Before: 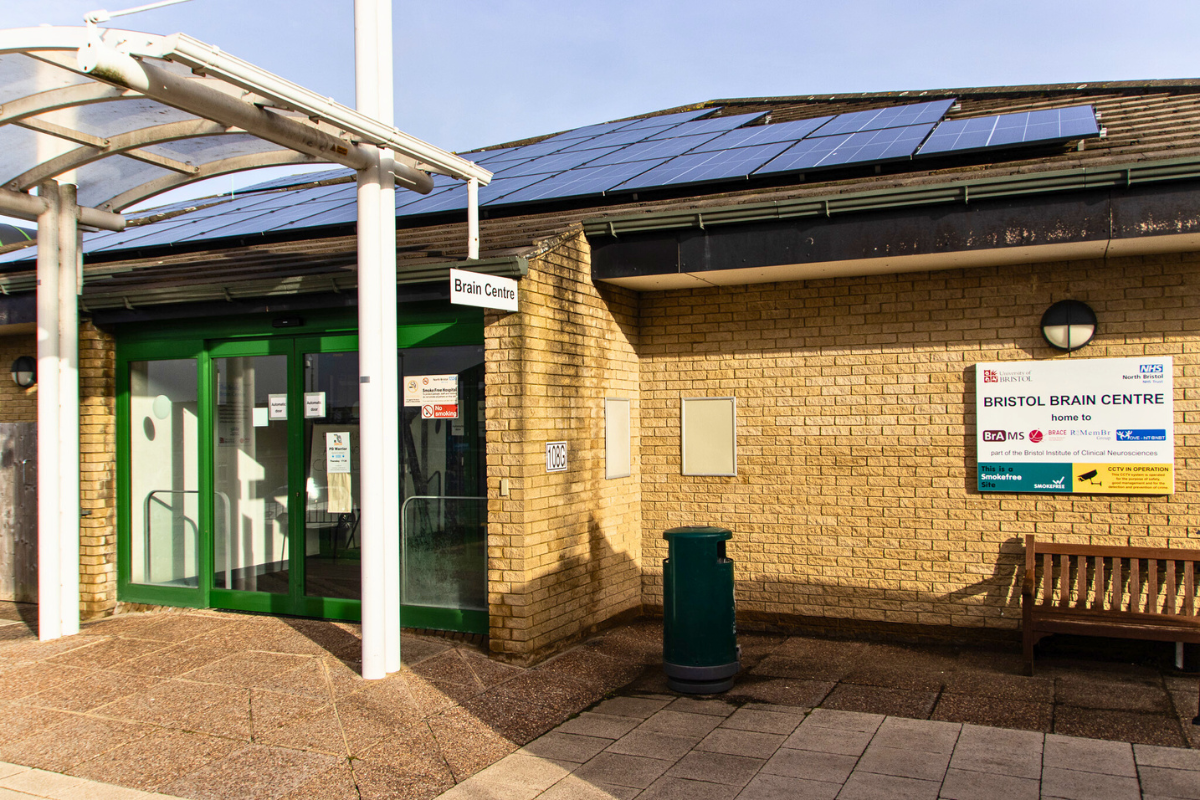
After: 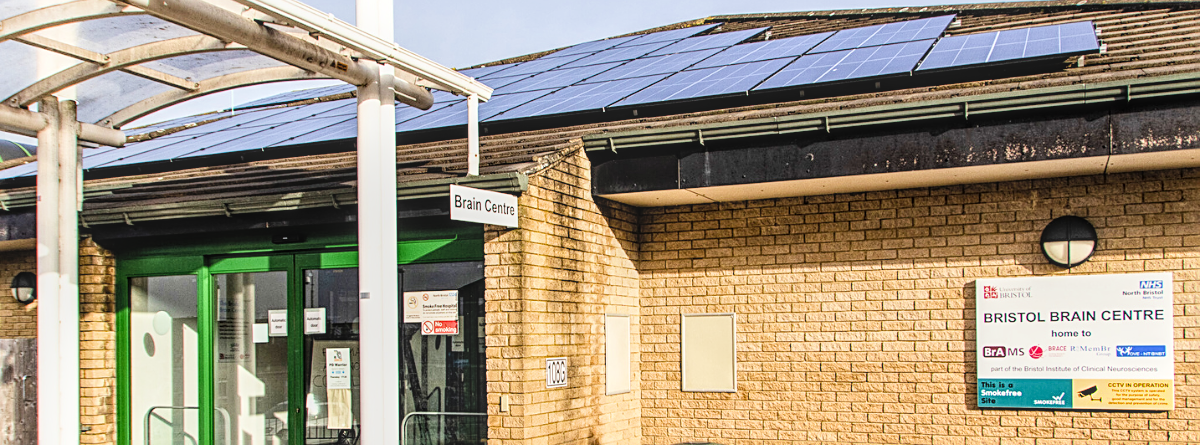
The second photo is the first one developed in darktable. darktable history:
sharpen: on, module defaults
filmic rgb: black relative exposure -7.65 EV, white relative exposure 4.56 EV, hardness 3.61
crop and rotate: top 10.603%, bottom 33.657%
local contrast: highlights 74%, shadows 55%, detail 176%, midtone range 0.212
exposure: black level correction 0, exposure 0.895 EV, compensate highlight preservation false
tone equalizer: -8 EV -0.42 EV, -7 EV -0.391 EV, -6 EV -0.355 EV, -5 EV -0.231 EV, -3 EV 0.187 EV, -2 EV 0.34 EV, -1 EV 0.373 EV, +0 EV 0.413 EV, edges refinement/feathering 500, mask exposure compensation -1.57 EV, preserve details no
